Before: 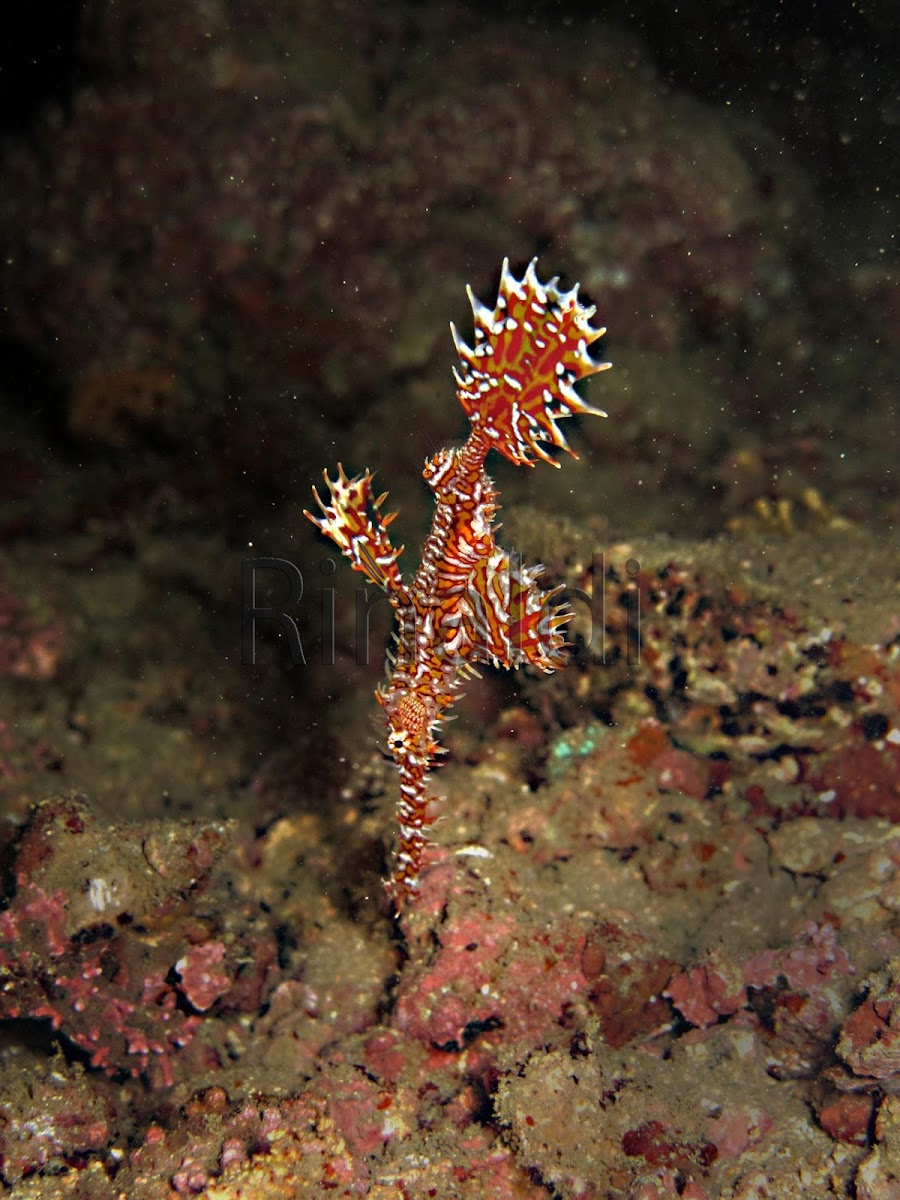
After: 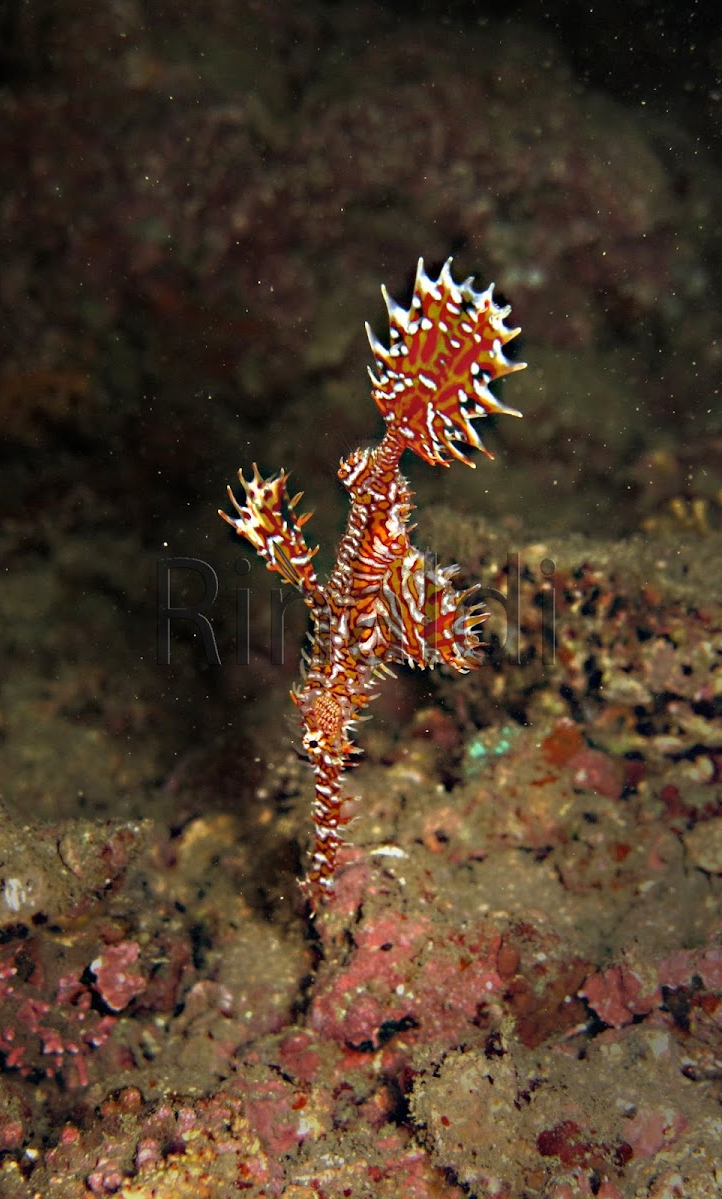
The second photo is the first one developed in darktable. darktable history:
crop and rotate: left 9.511%, right 10.16%
